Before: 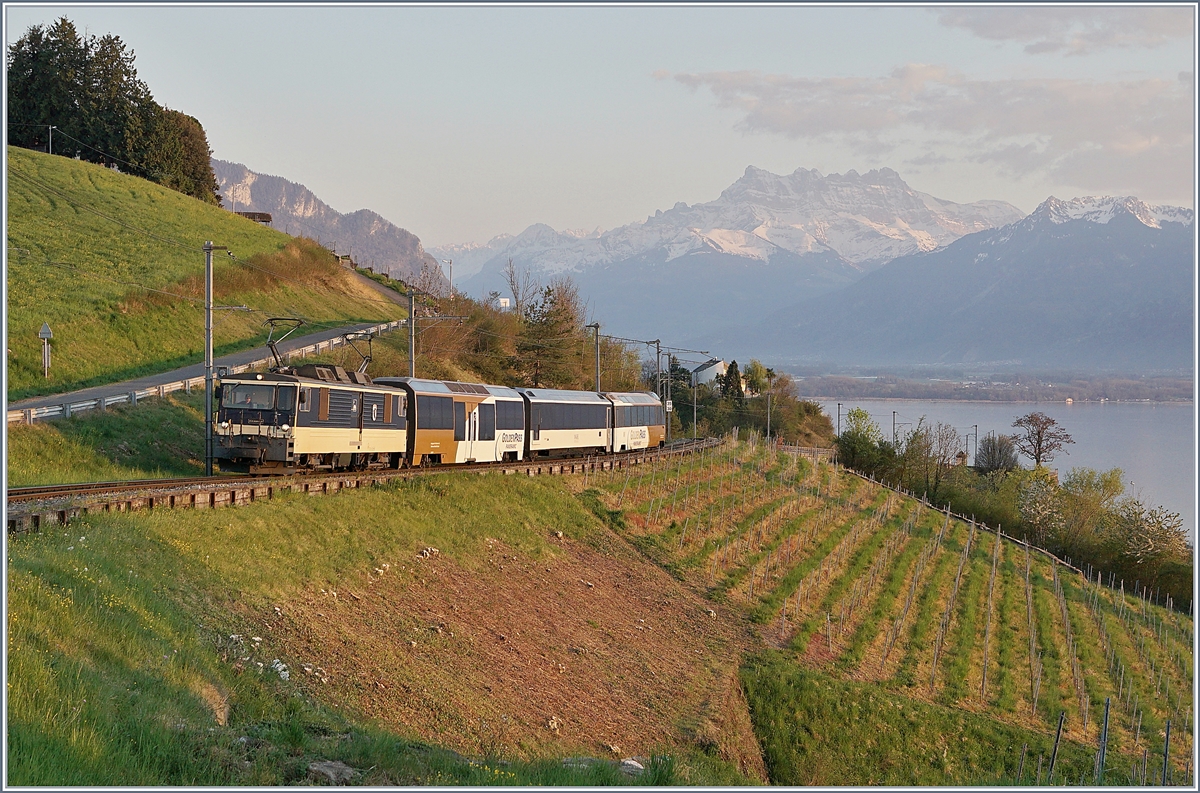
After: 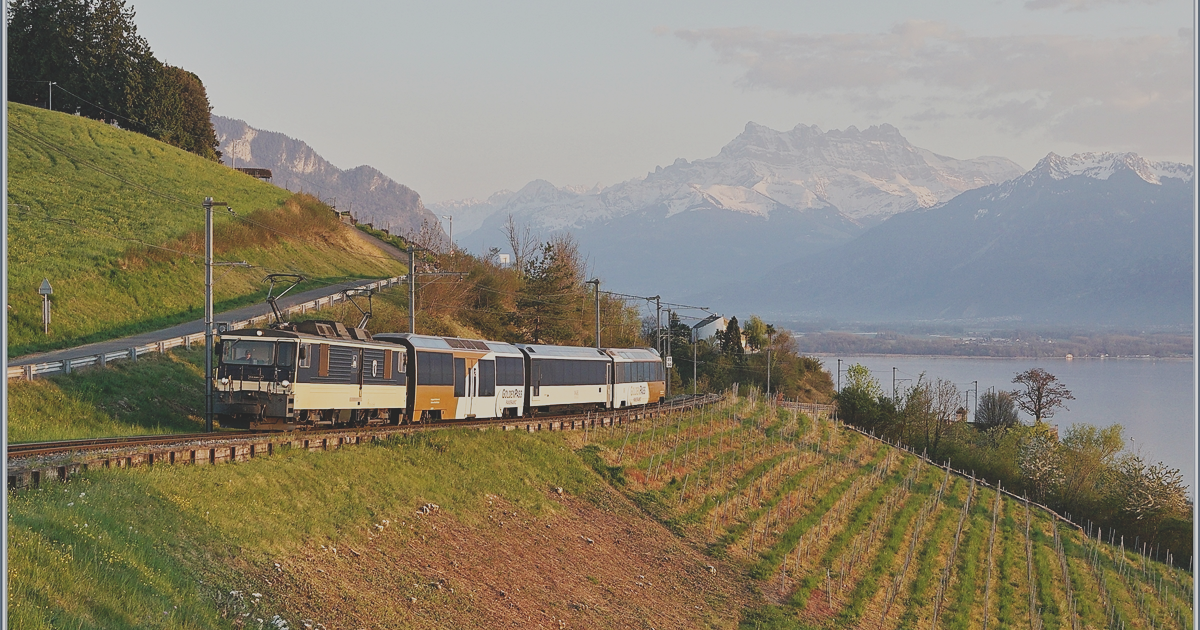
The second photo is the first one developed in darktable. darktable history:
tone curve: curves: ch0 [(0, 0.148) (0.191, 0.225) (0.712, 0.695) (0.864, 0.797) (1, 0.839)], preserve colors none
crop and rotate: top 5.668%, bottom 14.804%
